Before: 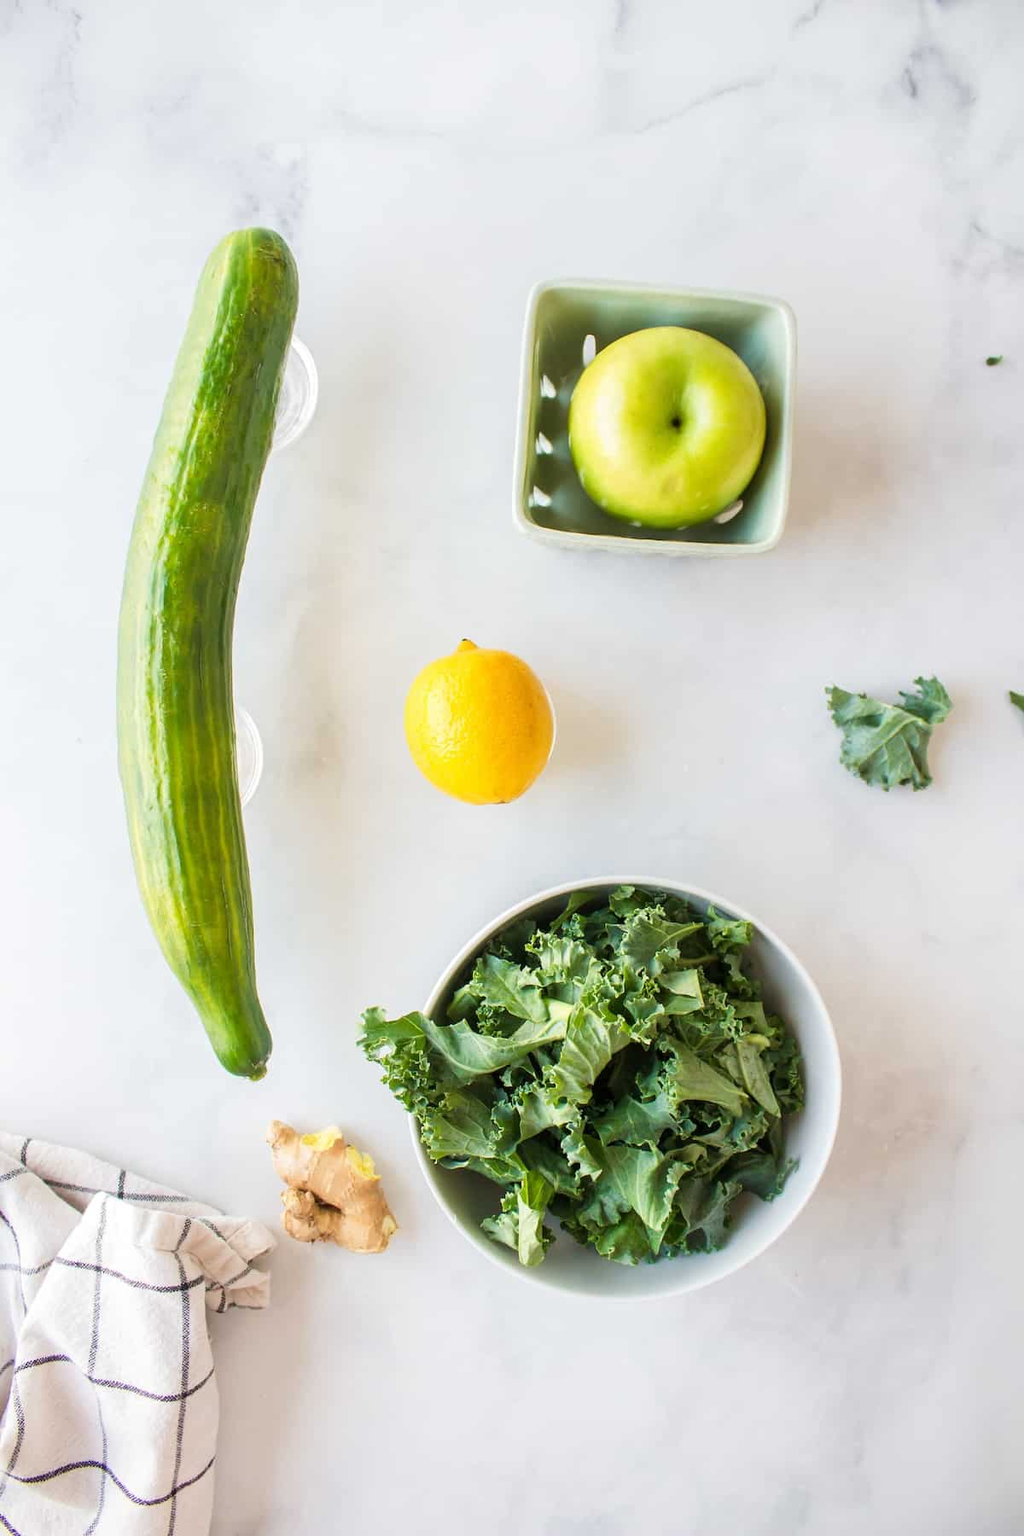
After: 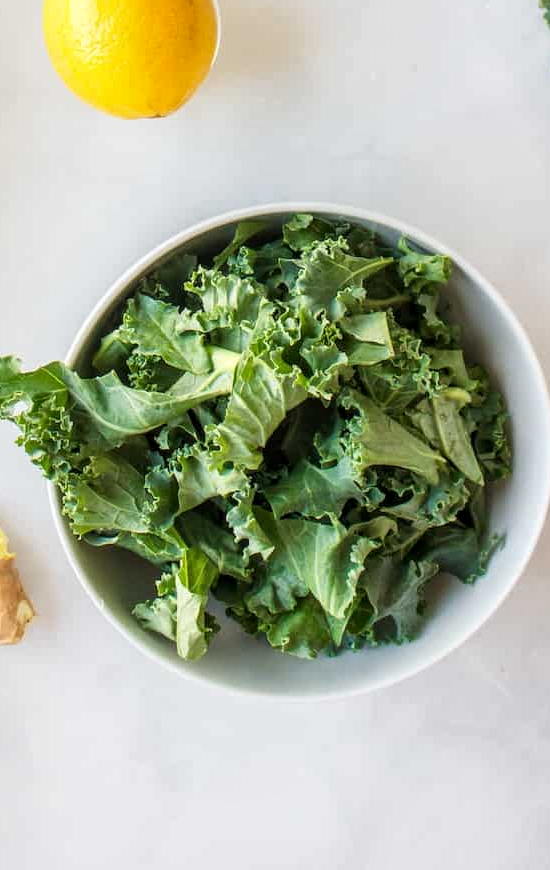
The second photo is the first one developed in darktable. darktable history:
local contrast: on, module defaults
exposure: compensate highlight preservation false
crop: left 35.976%, top 45.819%, right 18.162%, bottom 5.807%
